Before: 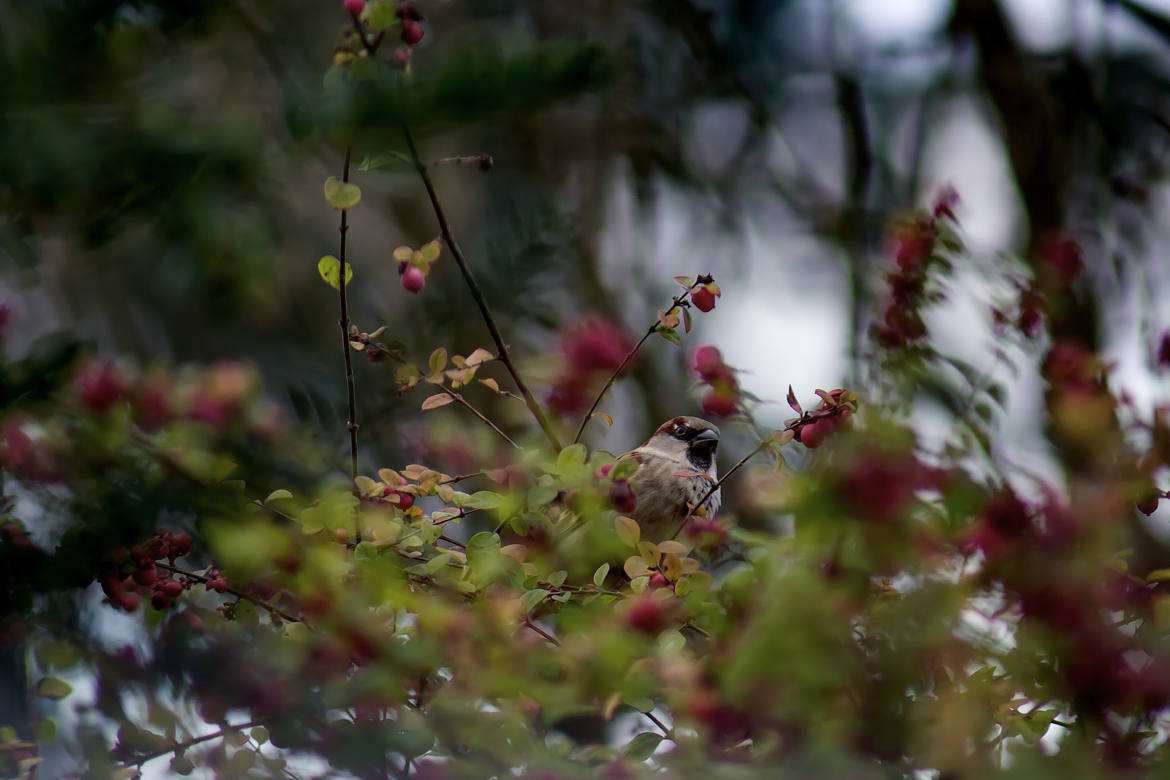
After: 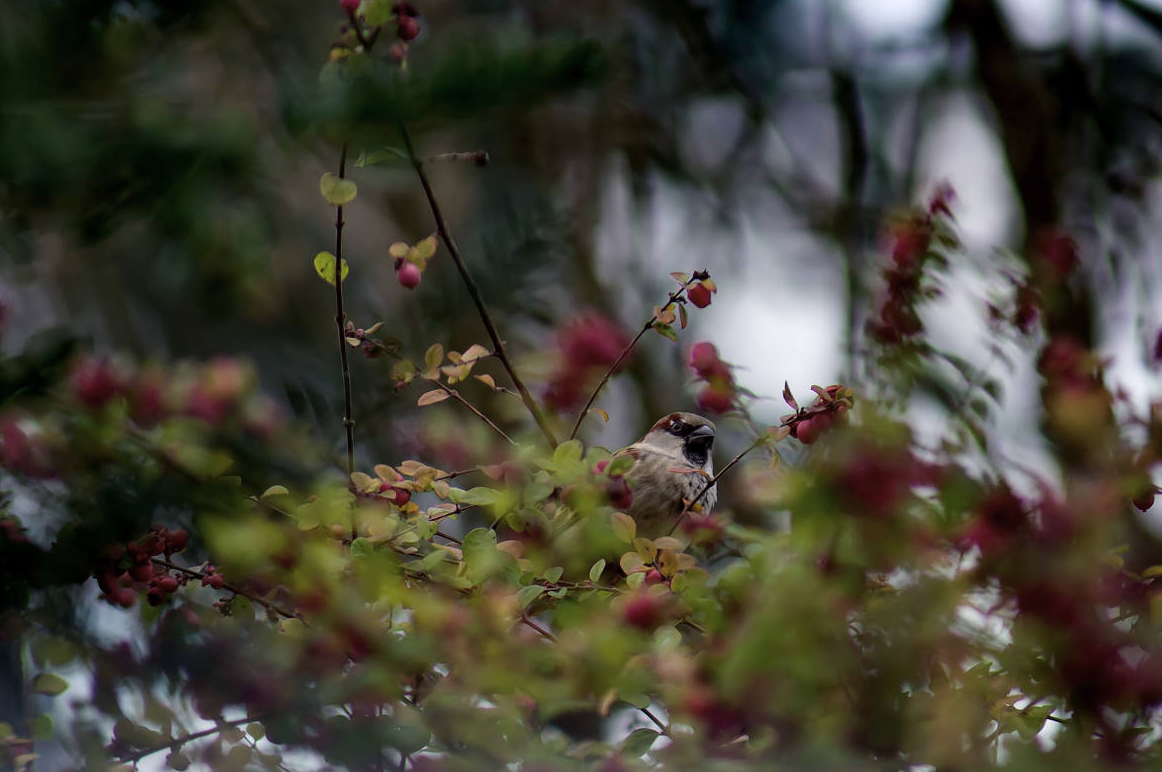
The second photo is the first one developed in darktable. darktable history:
contrast brightness saturation: saturation -0.065
crop: left 0.416%, top 0.555%, right 0.249%, bottom 0.435%
